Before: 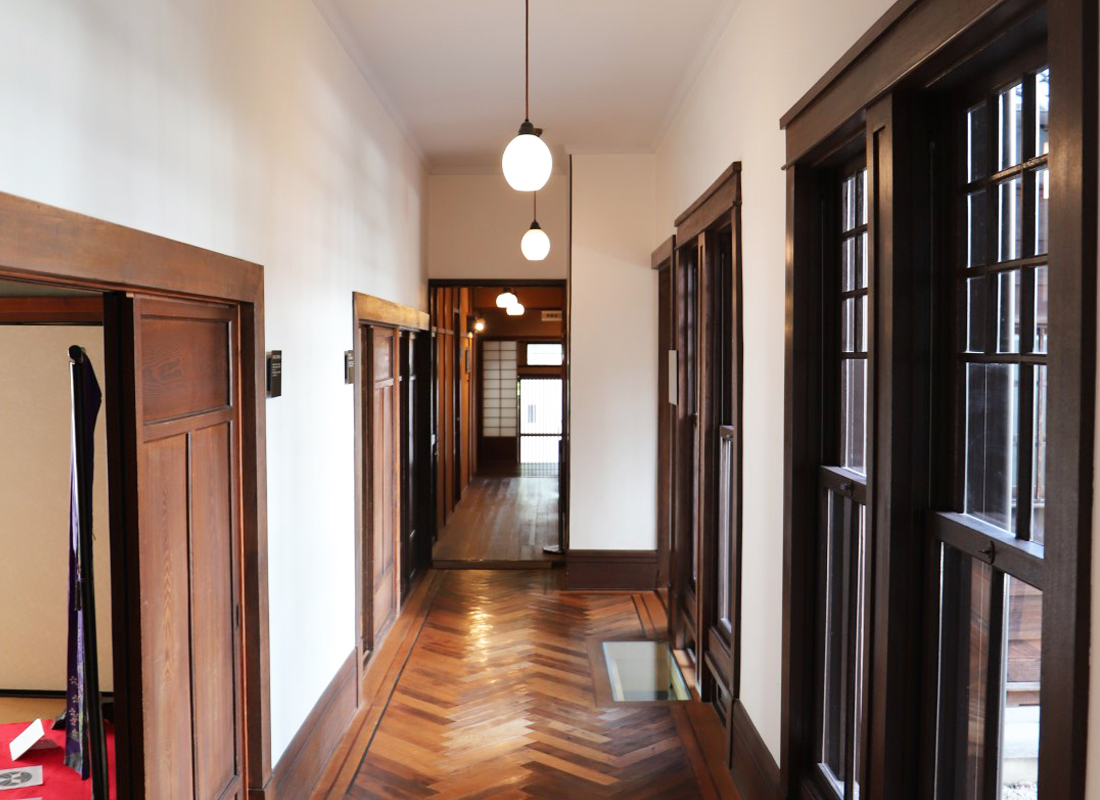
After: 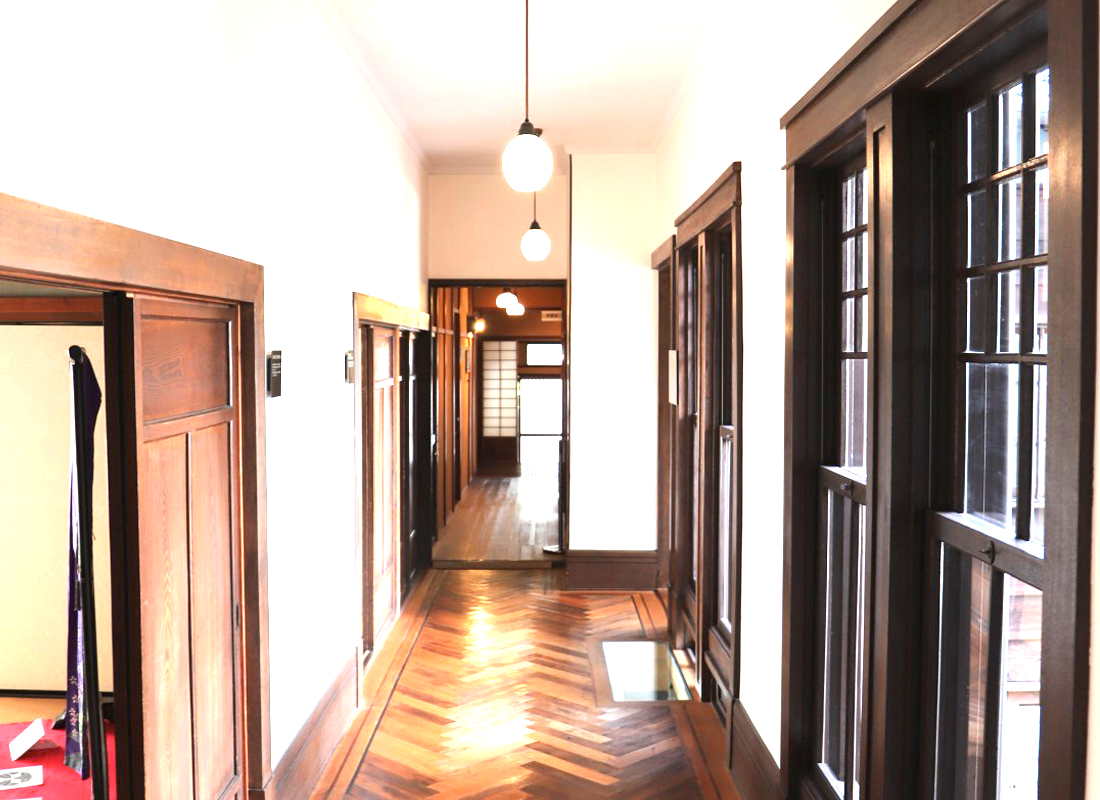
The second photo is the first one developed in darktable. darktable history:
exposure: black level correction 0, exposure 1.459 EV, compensate exposure bias true, compensate highlight preservation false
contrast brightness saturation: saturation -0.063
